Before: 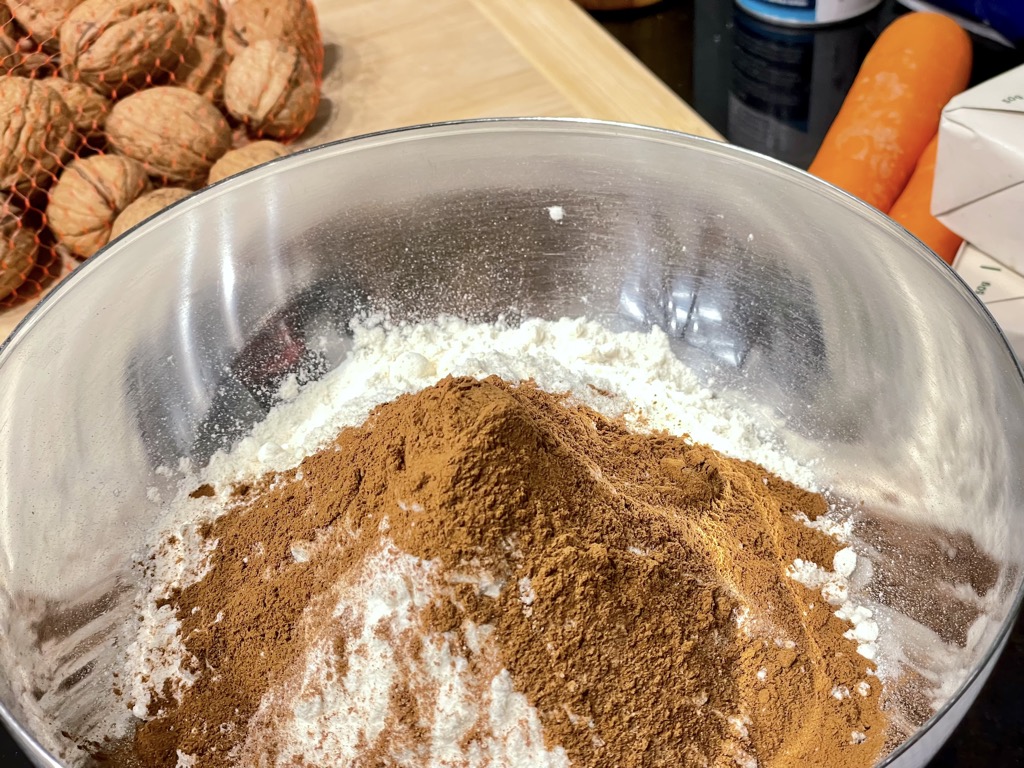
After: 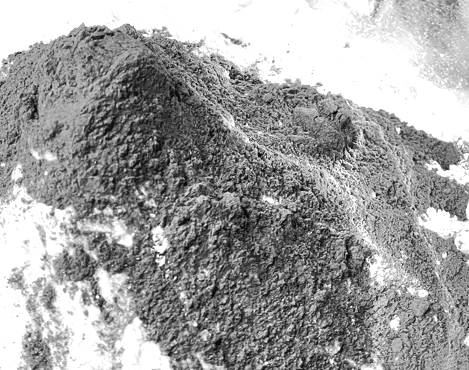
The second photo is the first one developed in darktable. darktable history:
tone equalizer: -8 EV -0.377 EV, -7 EV -0.362 EV, -6 EV -0.32 EV, -5 EV -0.25 EV, -3 EV 0.246 EV, -2 EV 0.353 EV, -1 EV 0.38 EV, +0 EV 0.442 EV
crop: left 35.92%, top 45.814%, right 18.192%, bottom 5.892%
color calibration: output gray [0.23, 0.37, 0.4, 0], illuminant custom, x 0.459, y 0.428, temperature 2606.71 K
